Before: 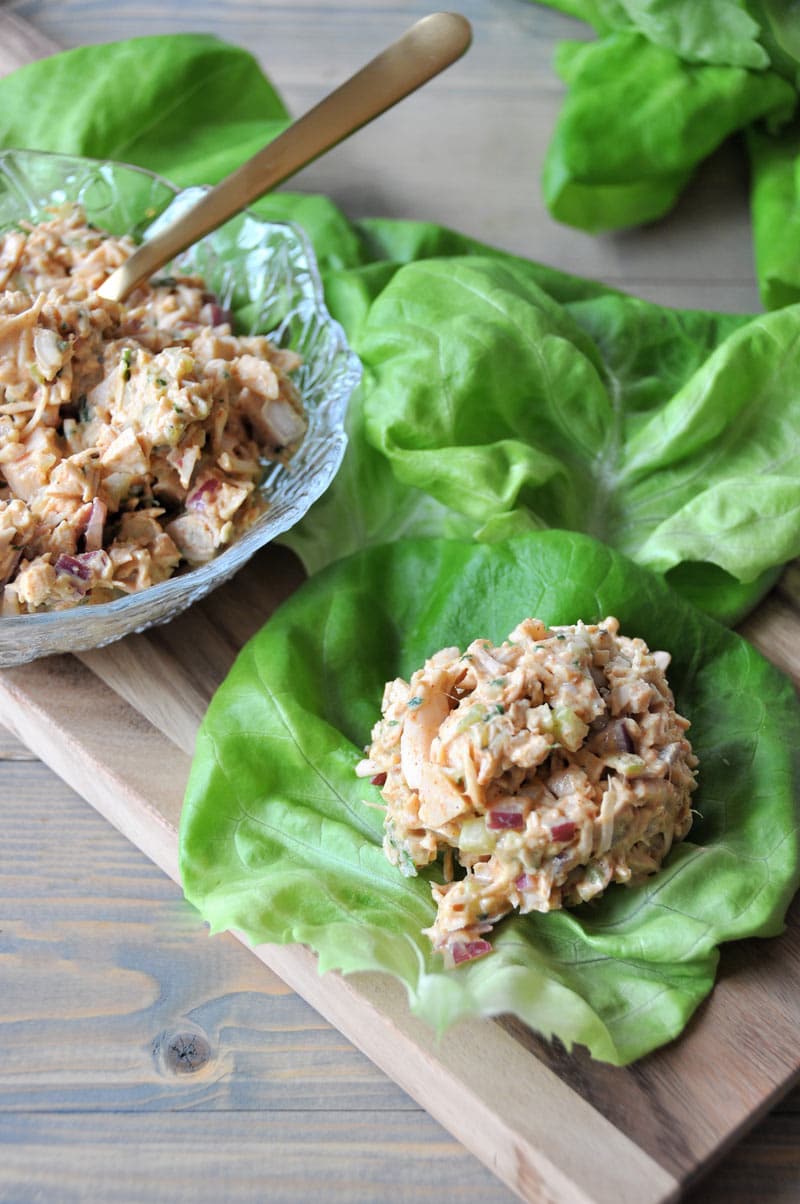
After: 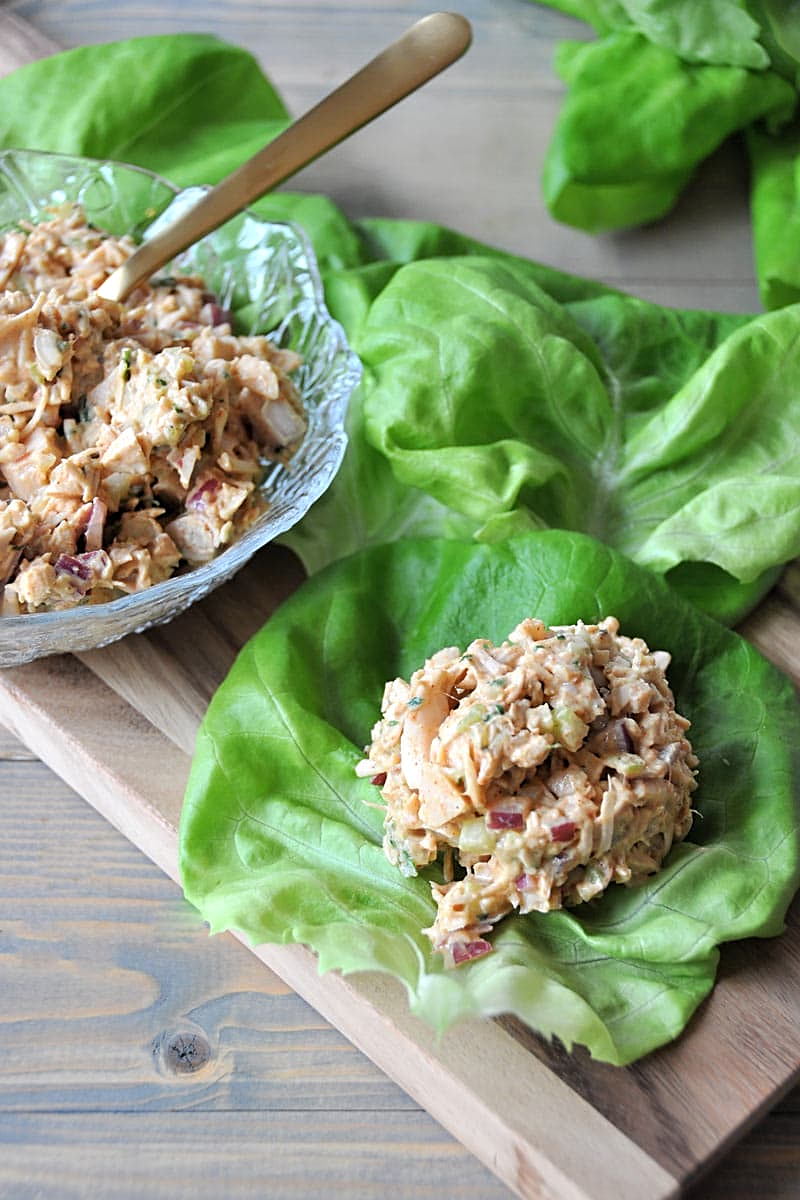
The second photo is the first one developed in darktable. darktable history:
sharpen: on, module defaults
levels: levels [0, 0.492, 0.984]
crop: top 0.05%, bottom 0.098%
